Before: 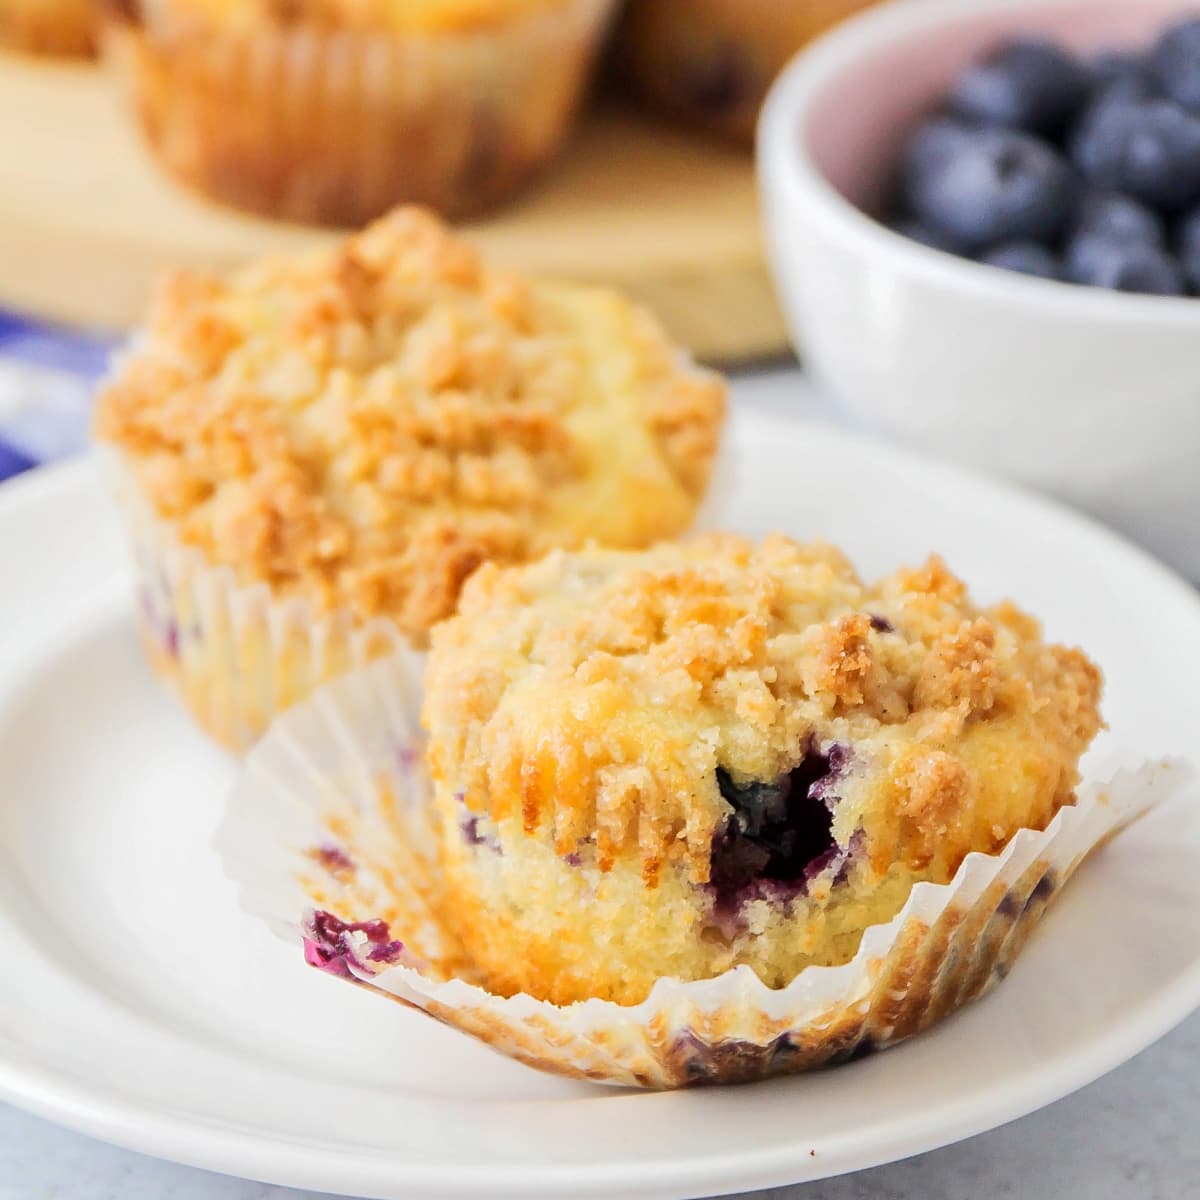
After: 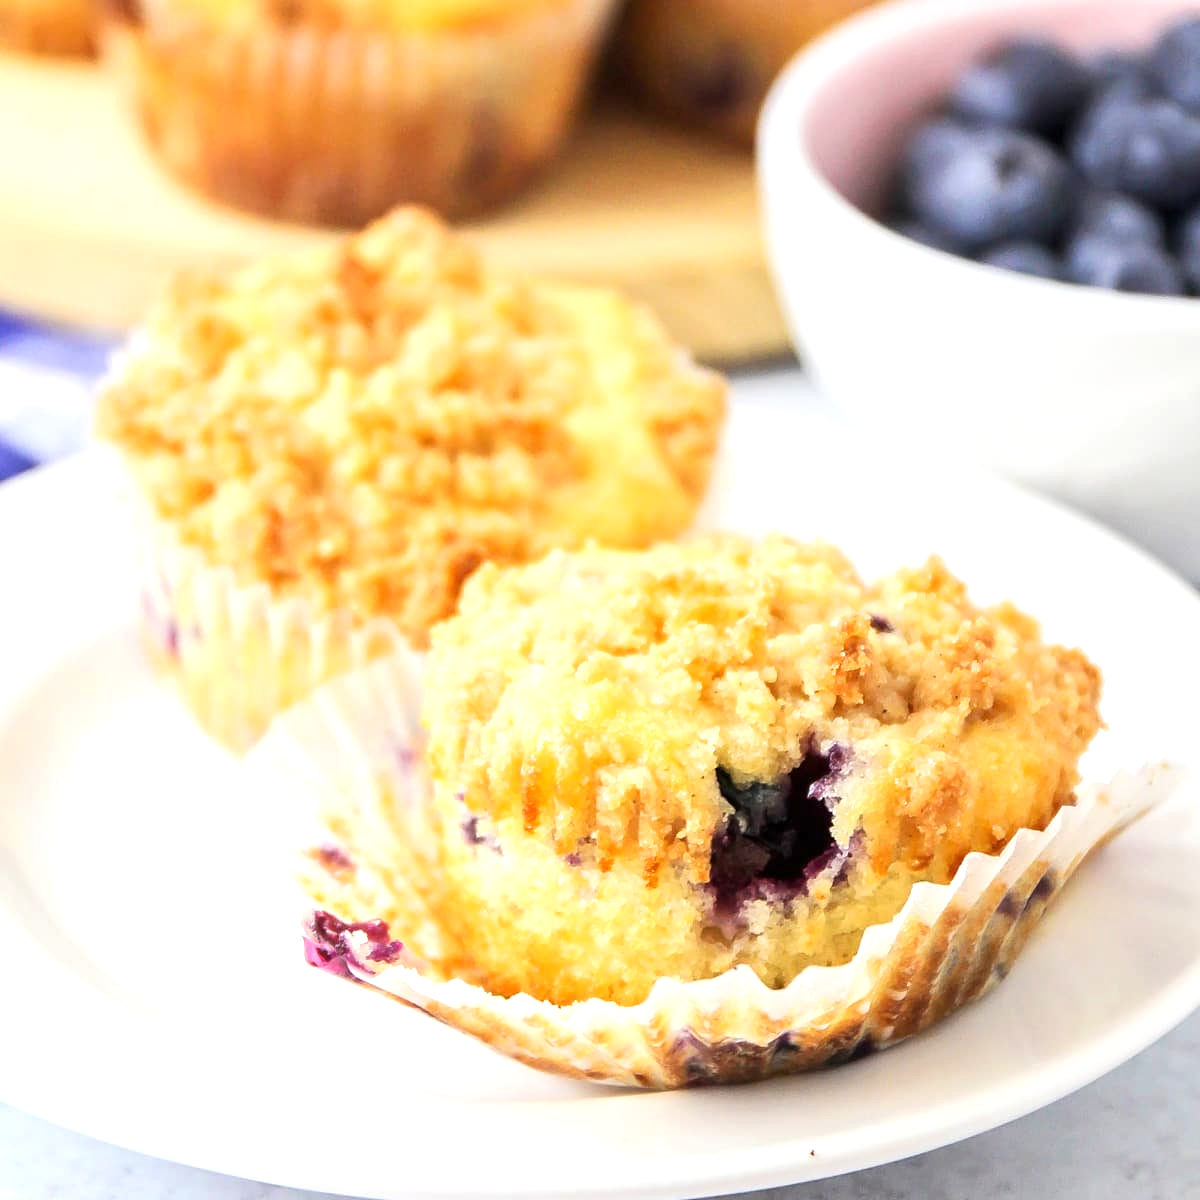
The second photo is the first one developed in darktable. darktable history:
exposure: exposure 0.61 EV, compensate exposure bias true, compensate highlight preservation false
